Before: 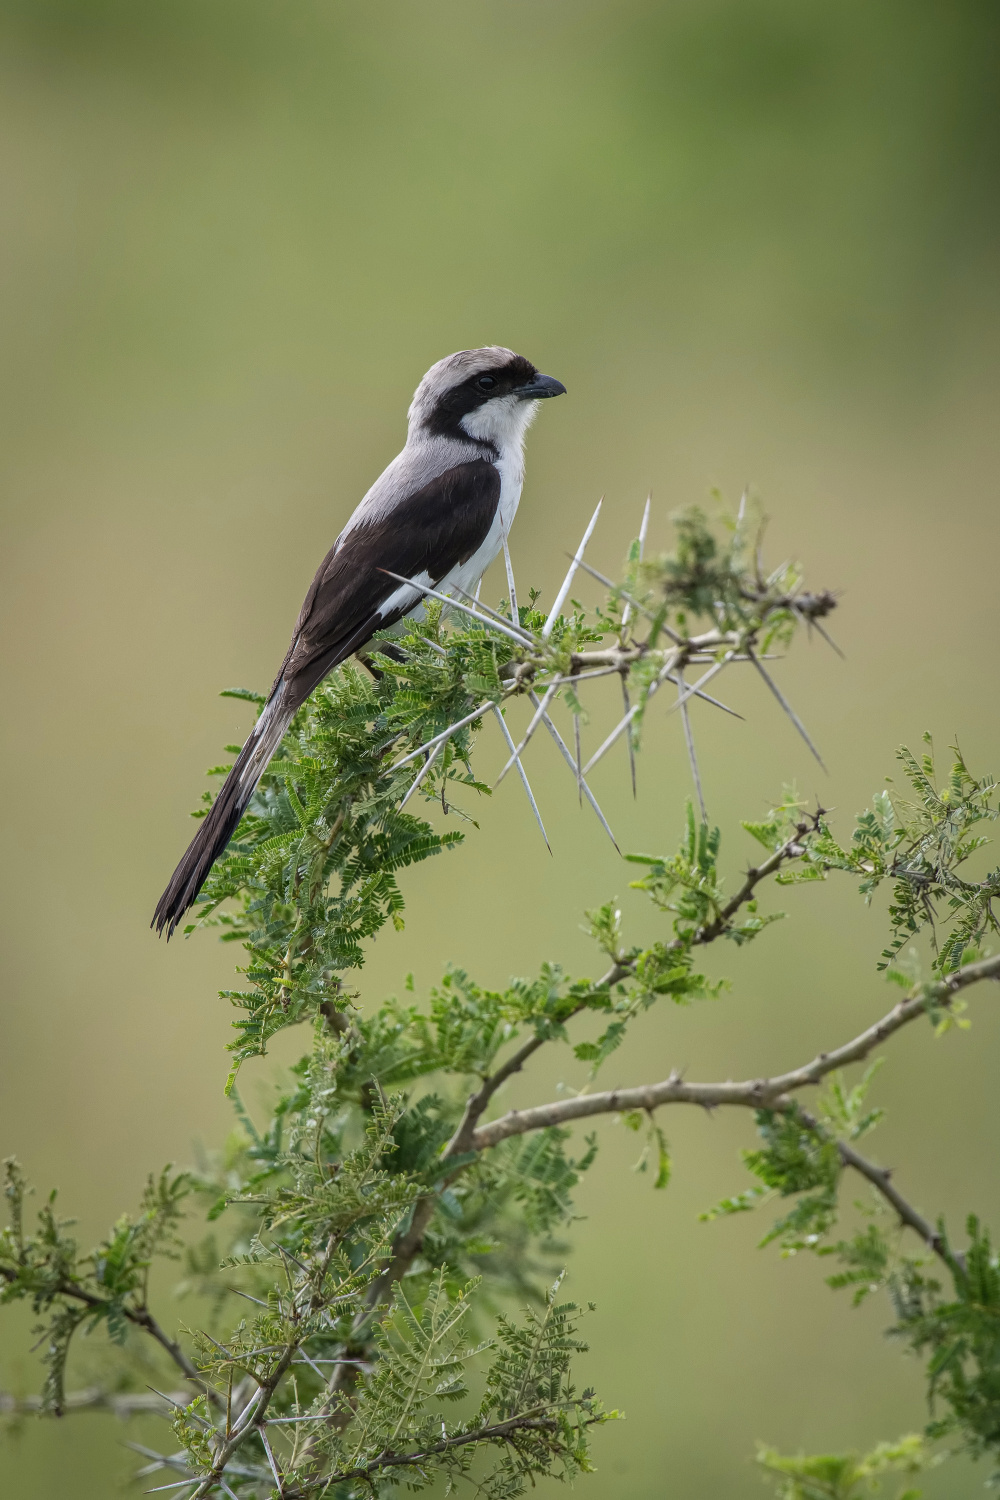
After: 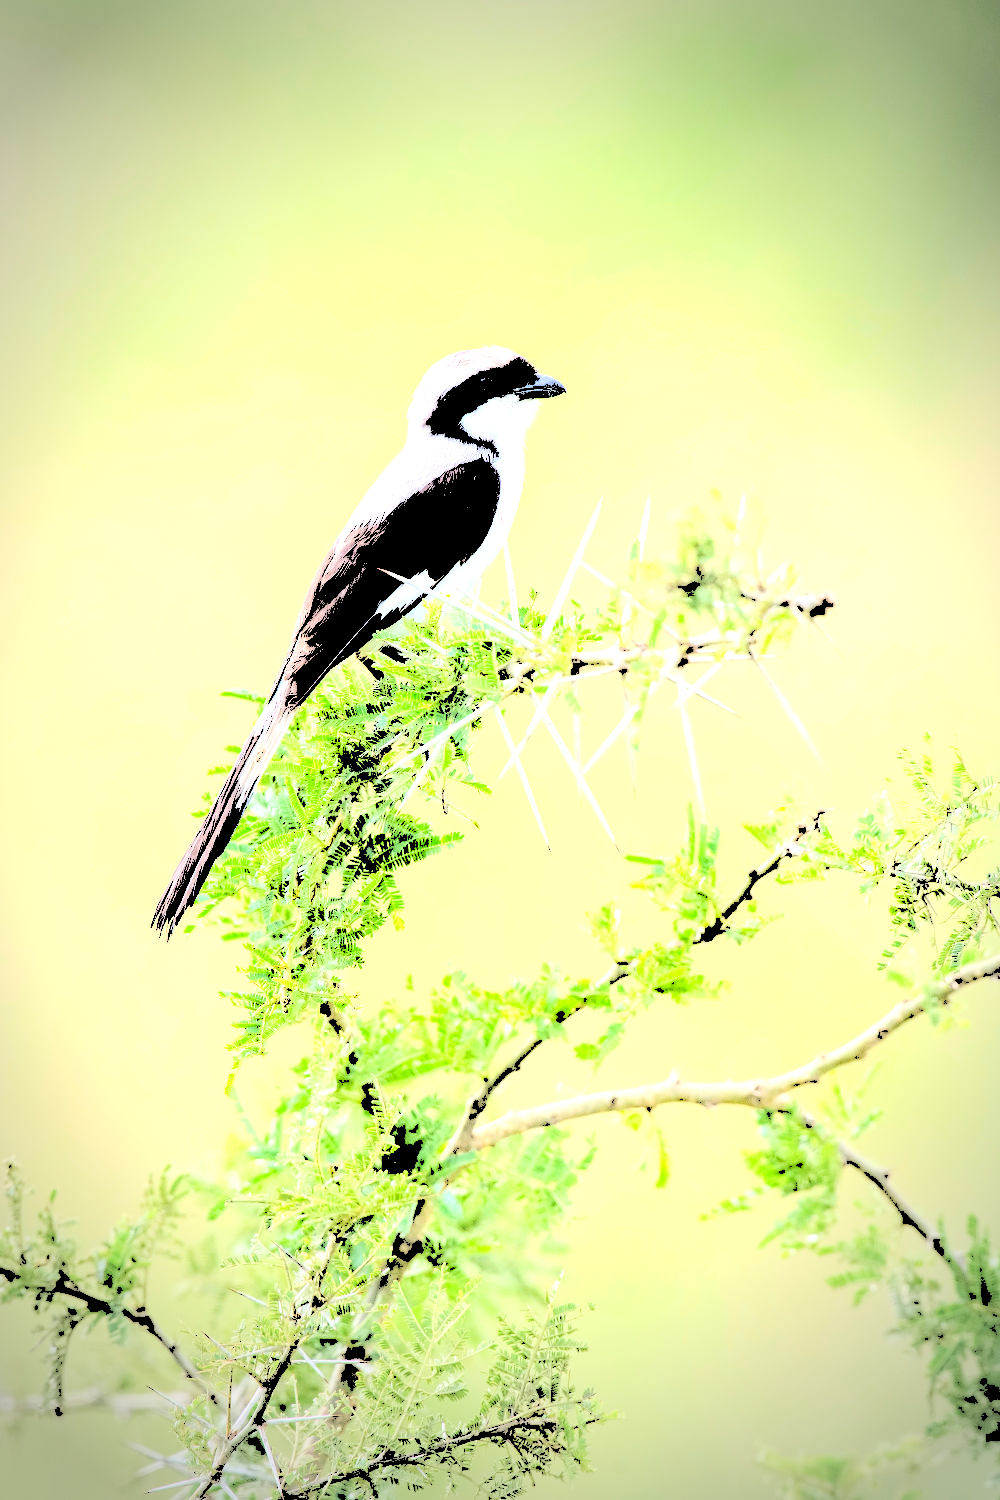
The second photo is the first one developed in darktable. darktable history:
vignetting: fall-off start 64.21%, width/height ratio 0.879
levels: levels [0.246, 0.256, 0.506]
